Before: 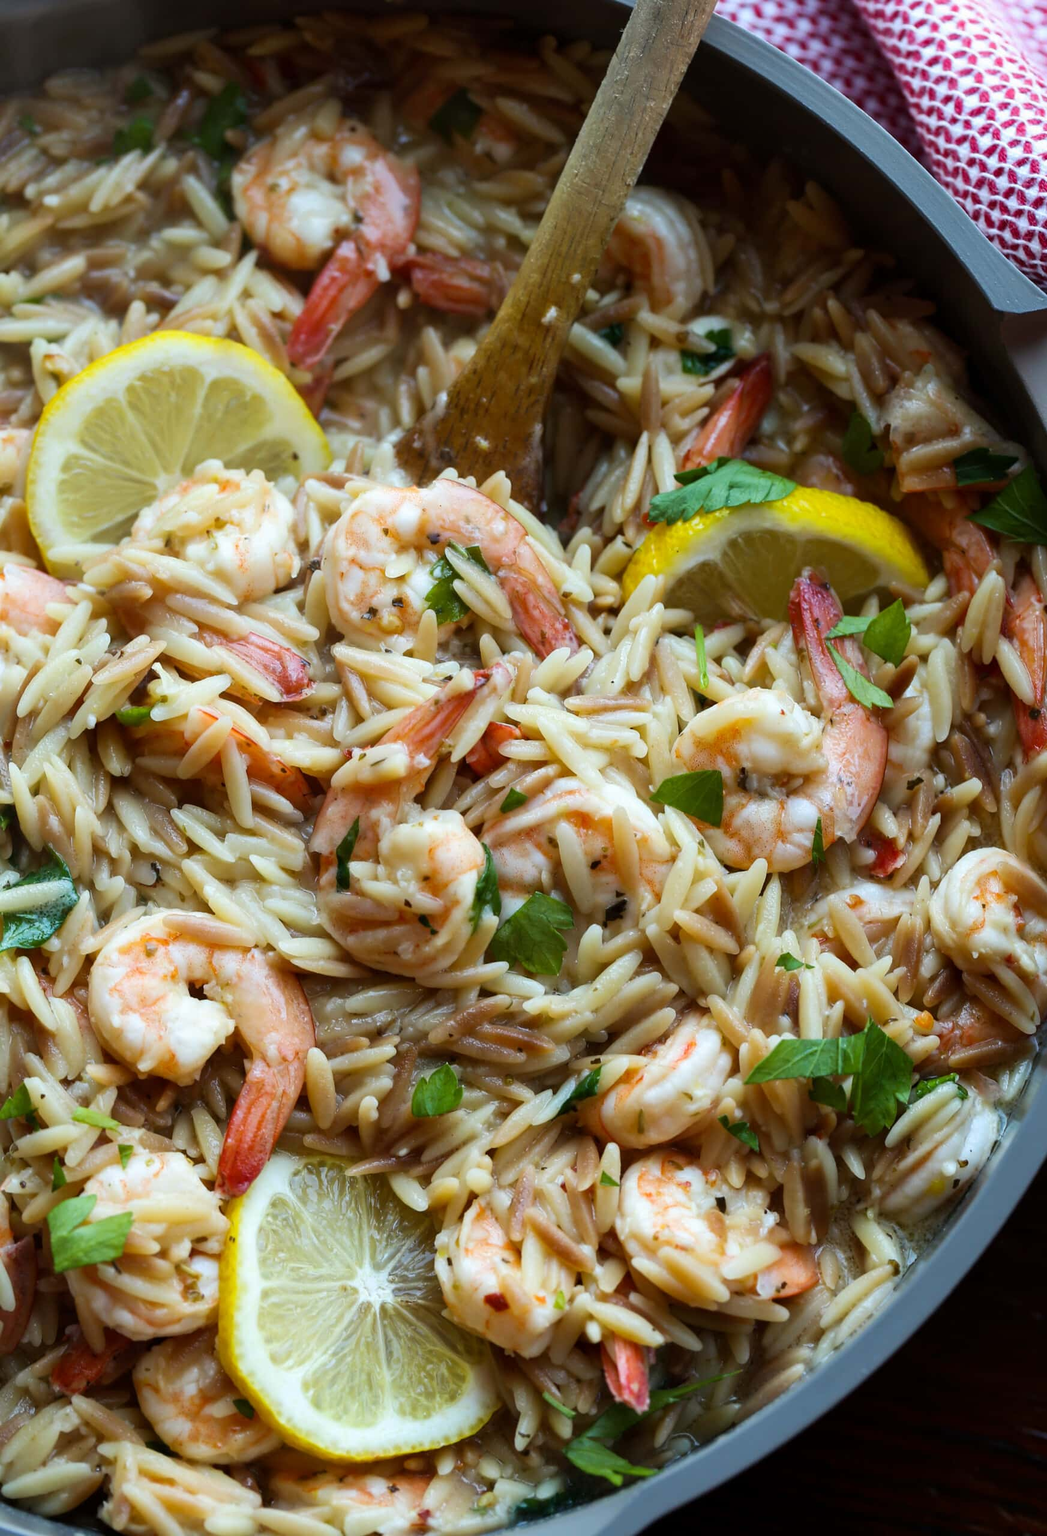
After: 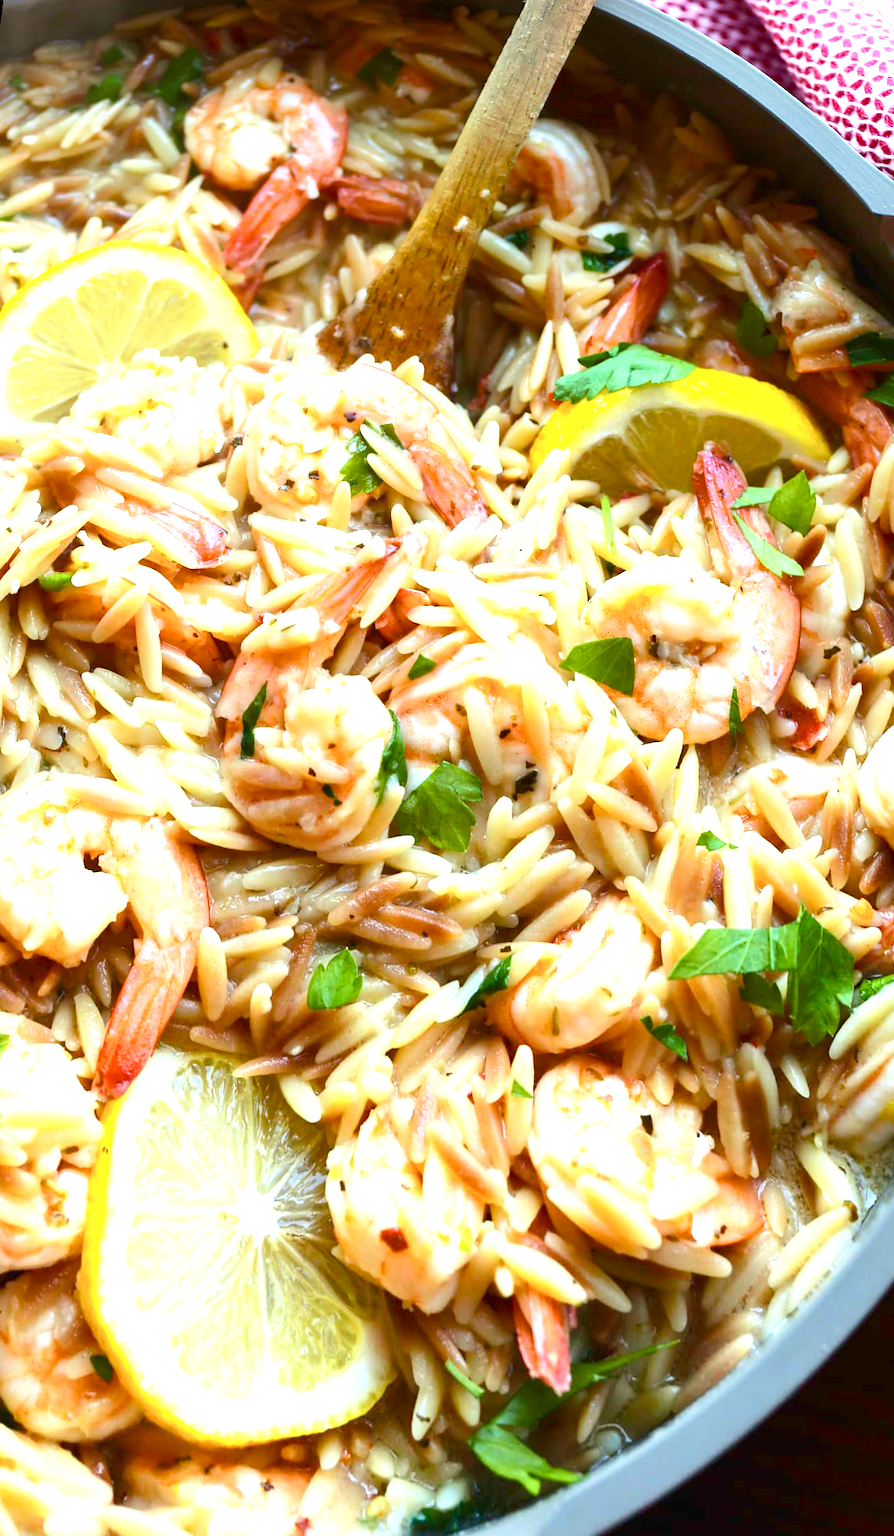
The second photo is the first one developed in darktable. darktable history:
tone curve: curves: ch0 [(0, 0.014) (0.036, 0.047) (0.15, 0.156) (0.27, 0.258) (0.511, 0.506) (0.761, 0.741) (1, 0.919)]; ch1 [(0, 0) (0.179, 0.173) (0.322, 0.32) (0.429, 0.431) (0.502, 0.5) (0.519, 0.522) (0.562, 0.575) (0.631, 0.65) (0.72, 0.692) (1, 1)]; ch2 [(0, 0) (0.29, 0.295) (0.404, 0.436) (0.497, 0.498) (0.533, 0.556) (0.599, 0.607) (0.696, 0.707) (1, 1)], color space Lab, independent channels, preserve colors none
color balance rgb: linear chroma grading › shadows 32%, linear chroma grading › global chroma -2%, linear chroma grading › mid-tones 4%, perceptual saturation grading › global saturation -2%, perceptual saturation grading › highlights -8%, perceptual saturation grading › mid-tones 8%, perceptual saturation grading › shadows 4%, perceptual brilliance grading › highlights 8%, perceptual brilliance grading › mid-tones 4%, perceptual brilliance grading › shadows 2%, global vibrance 16%, saturation formula JzAzBz (2021)
rotate and perspective: rotation 0.72°, lens shift (vertical) -0.352, lens shift (horizontal) -0.051, crop left 0.152, crop right 0.859, crop top 0.019, crop bottom 0.964
exposure: black level correction 0, exposure 1.45 EV, compensate exposure bias true, compensate highlight preservation false
